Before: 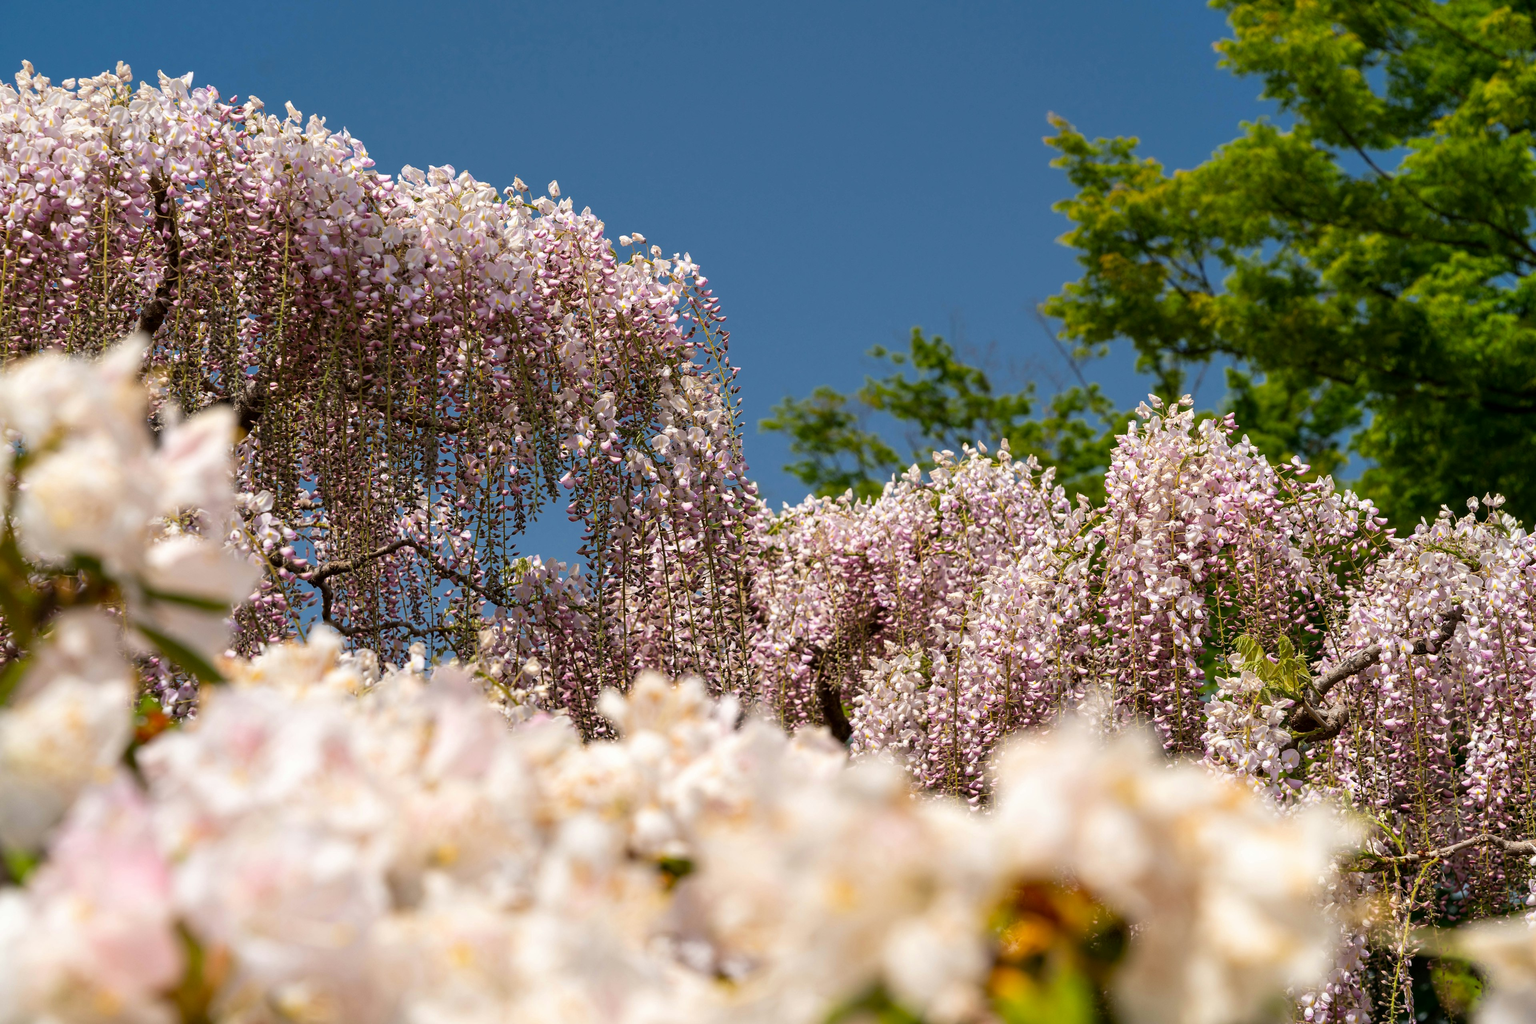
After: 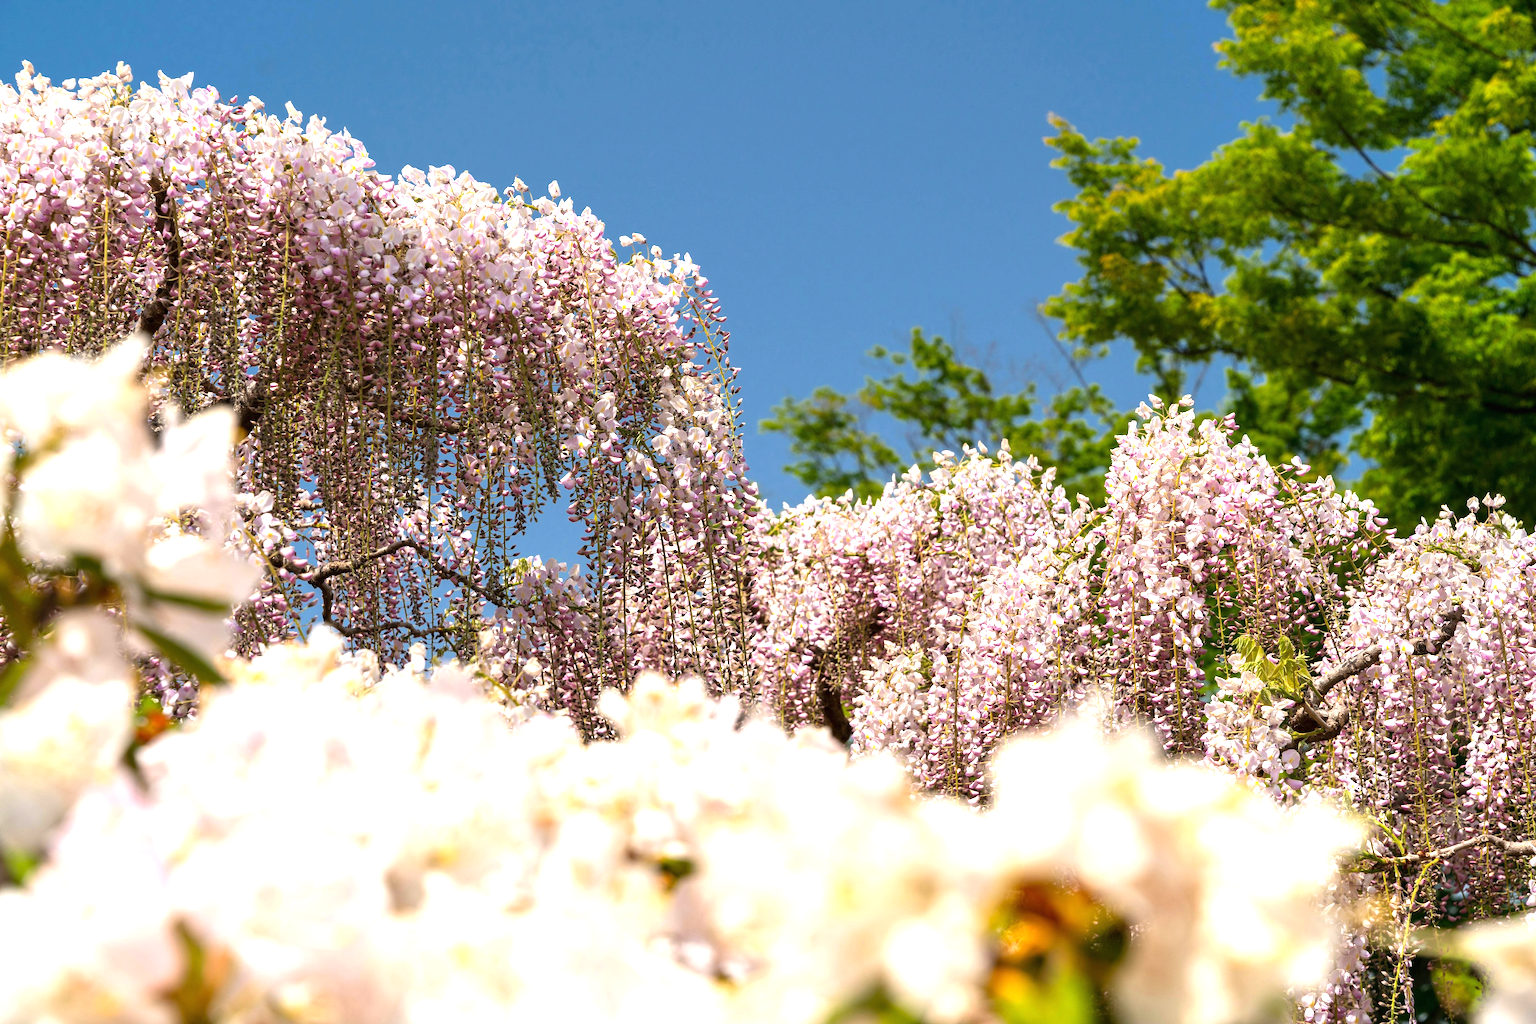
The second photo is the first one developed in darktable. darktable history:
exposure: black level correction -0.001, exposure 0.9 EV, compensate highlight preservation false
